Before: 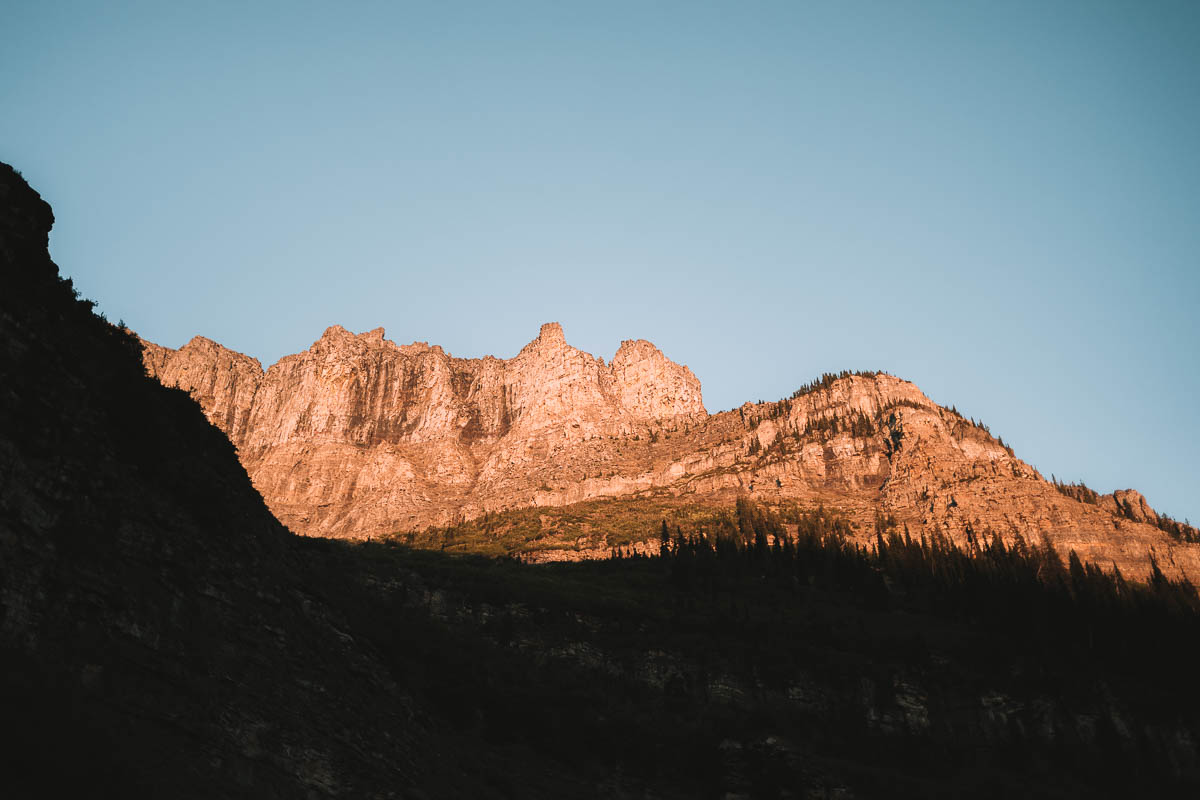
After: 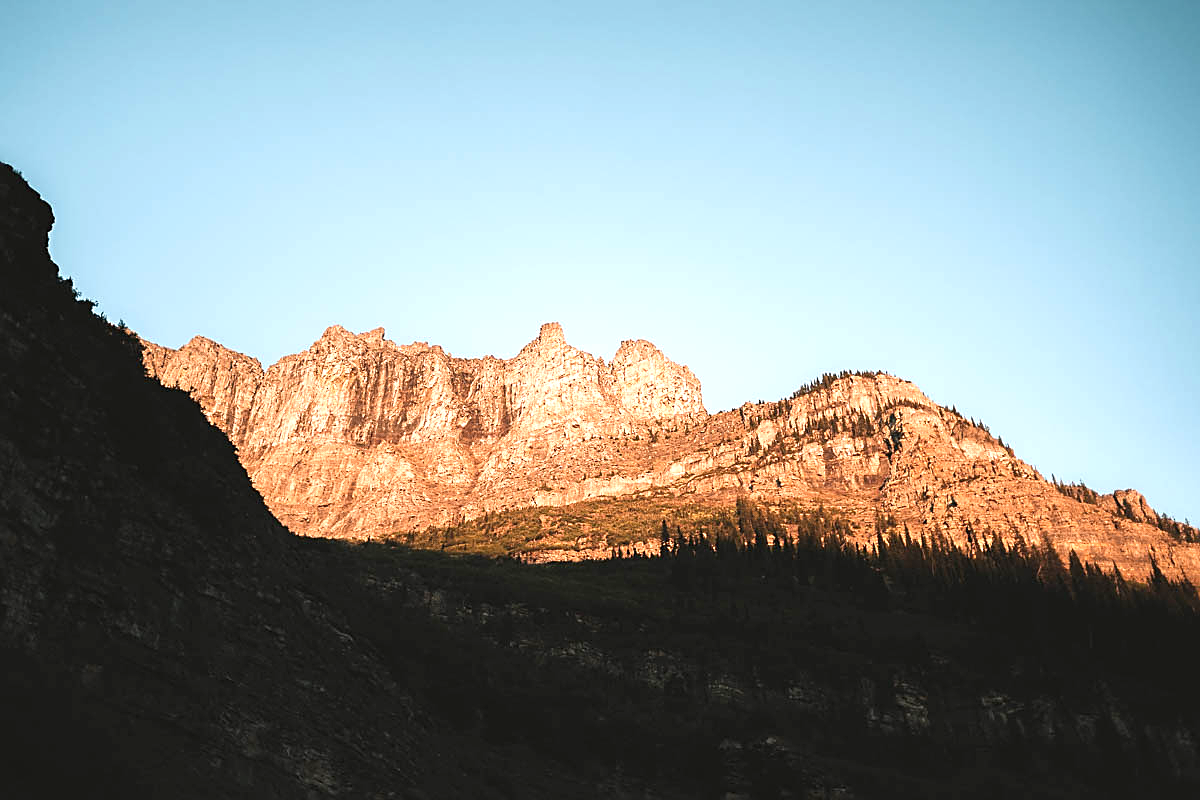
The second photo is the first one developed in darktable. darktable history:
exposure: exposure 0.77 EV, compensate highlight preservation false
sharpen: amount 0.55
